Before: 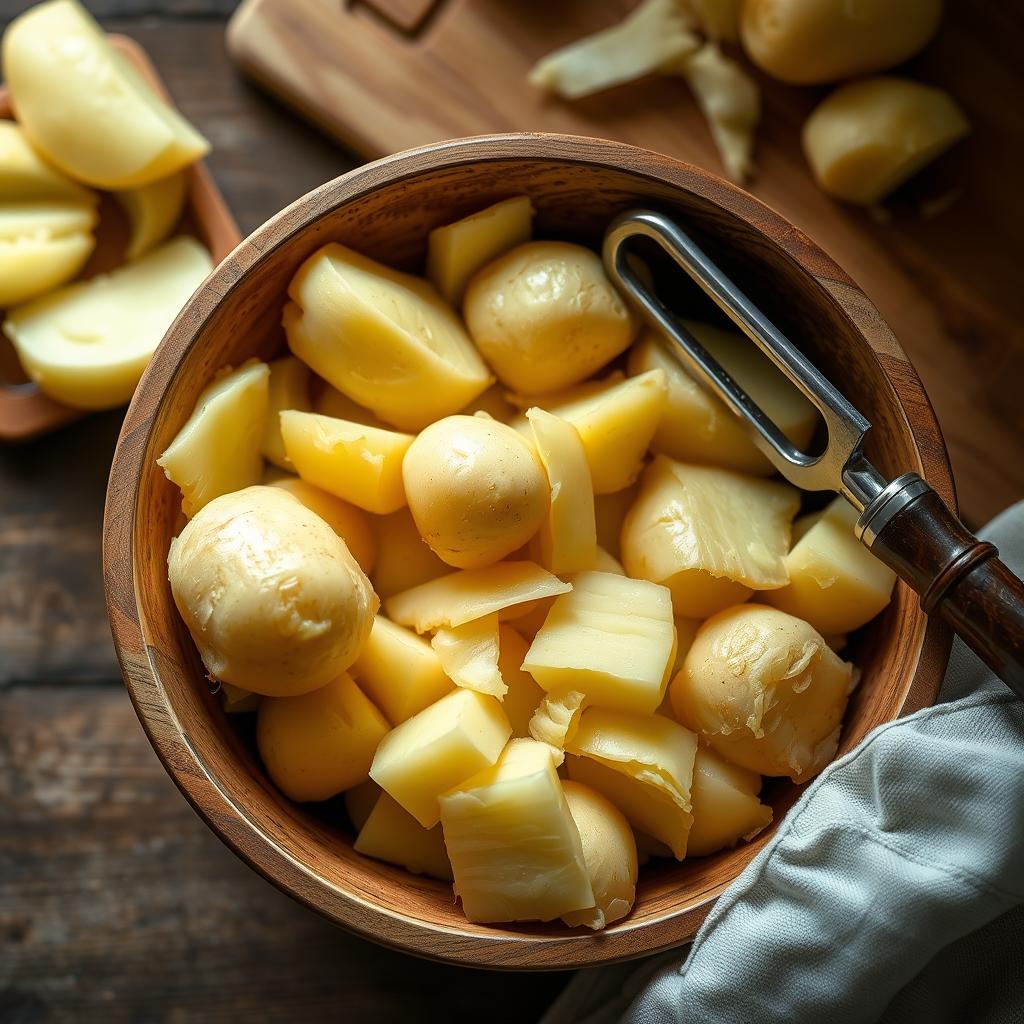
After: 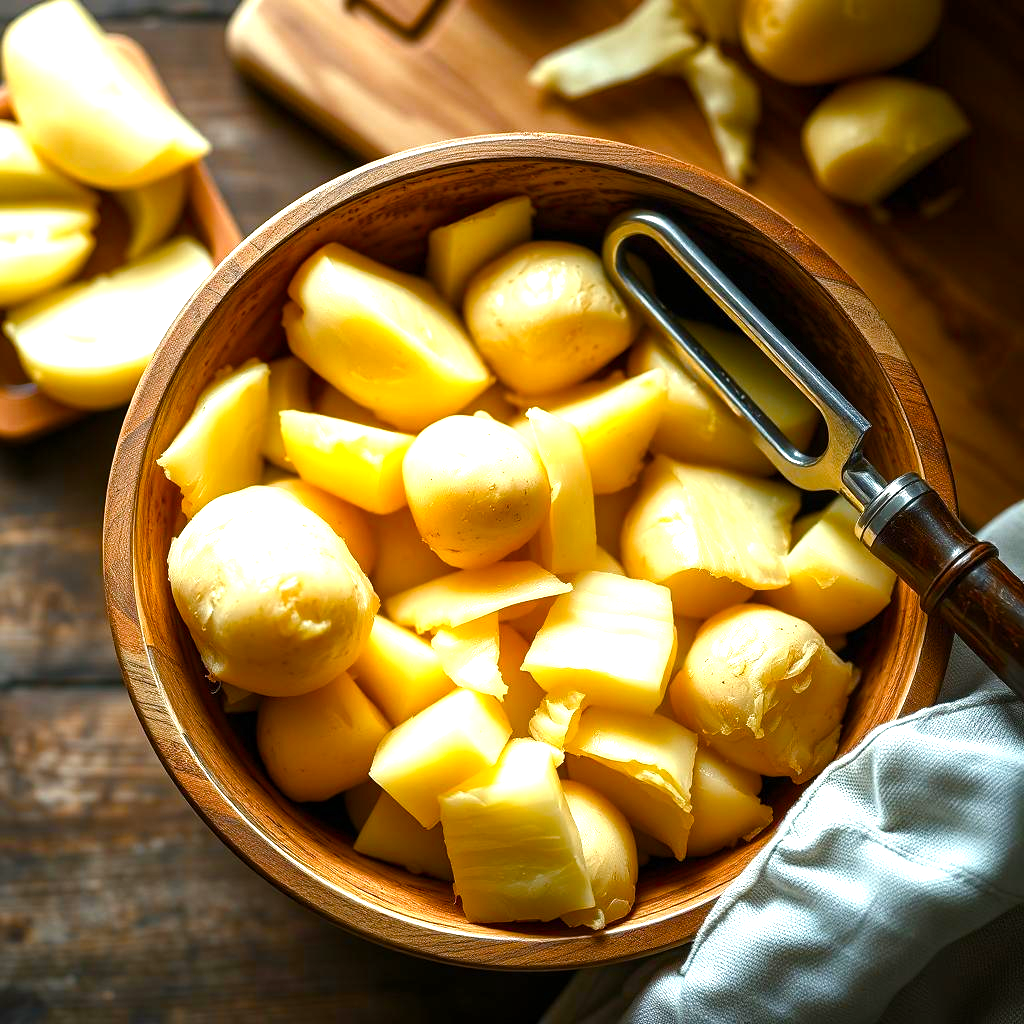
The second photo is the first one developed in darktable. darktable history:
color balance rgb: perceptual saturation grading › mid-tones 6.33%, perceptual saturation grading › shadows 72.44%, perceptual brilliance grading › highlights 11.59%, contrast 5.05%
exposure: exposure 0.636 EV, compensate highlight preservation false
